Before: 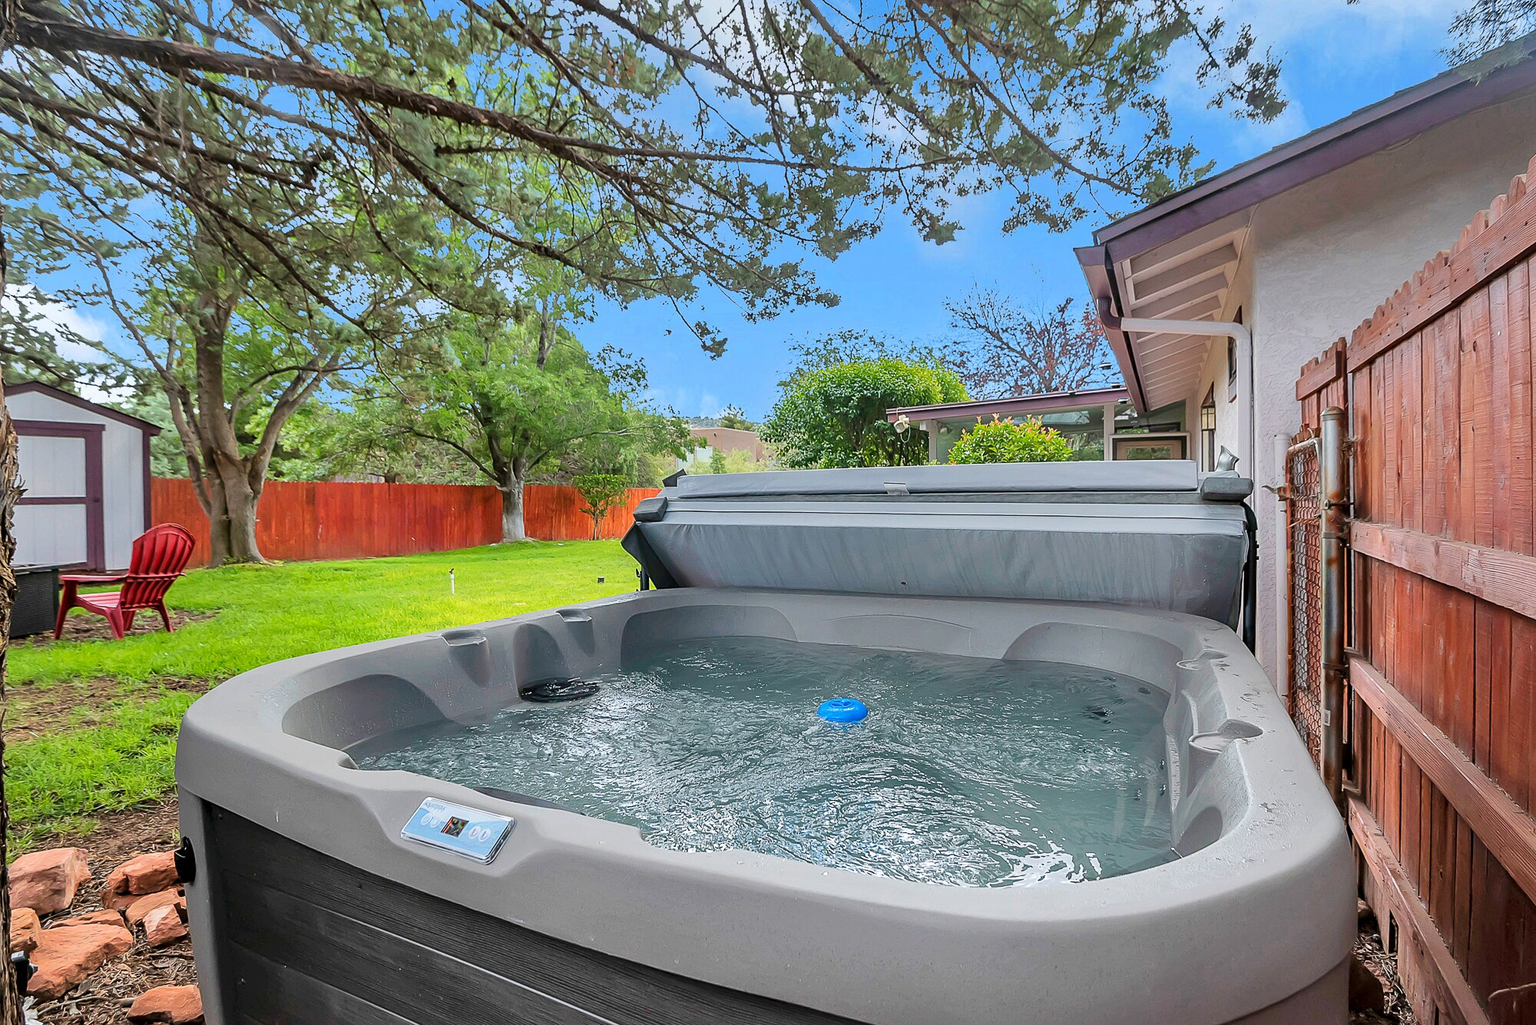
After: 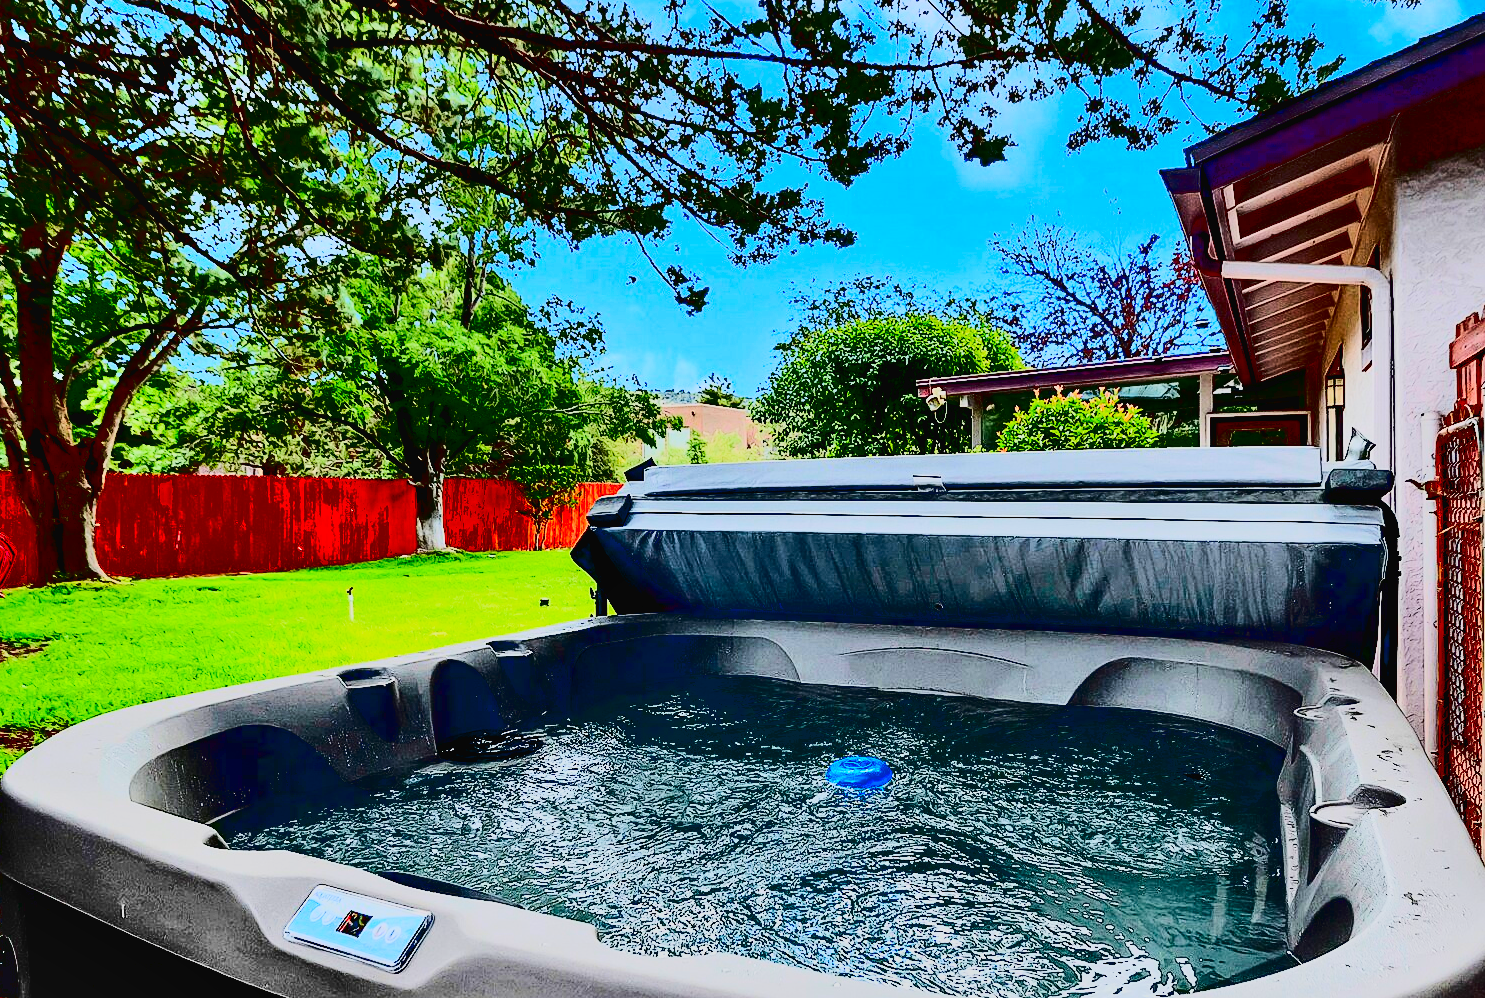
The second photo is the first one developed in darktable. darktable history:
exposure: exposure 0.074 EV, compensate highlight preservation false
crop and rotate: left 11.92%, top 11.471%, right 13.8%, bottom 13.737%
contrast brightness saturation: contrast 0.768, brightness -0.981, saturation 0.996
filmic rgb: black relative exposure -5.01 EV, white relative exposure 3.96 EV, hardness 2.89, contrast 1.3, highlights saturation mix -31.36%, color science v6 (2022)
color balance rgb: perceptual saturation grading › global saturation 20%, perceptual saturation grading › highlights -50.034%, perceptual saturation grading › shadows 30.989%, global vibrance 9.913%
tone curve: curves: ch0 [(0, 0.018) (0.036, 0.038) (0.15, 0.131) (0.27, 0.247) (0.528, 0.554) (0.761, 0.761) (1, 0.919)]; ch1 [(0, 0) (0.179, 0.173) (0.322, 0.32) (0.429, 0.431) (0.502, 0.5) (0.519, 0.522) (0.562, 0.588) (0.625, 0.67) (0.711, 0.745) (1, 1)]; ch2 [(0, 0) (0.29, 0.295) (0.404, 0.436) (0.497, 0.499) (0.521, 0.523) (0.561, 0.605) (0.657, 0.655) (0.712, 0.764) (1, 1)], color space Lab, linked channels, preserve colors none
shadows and highlights: shadows 59.89, soften with gaussian
